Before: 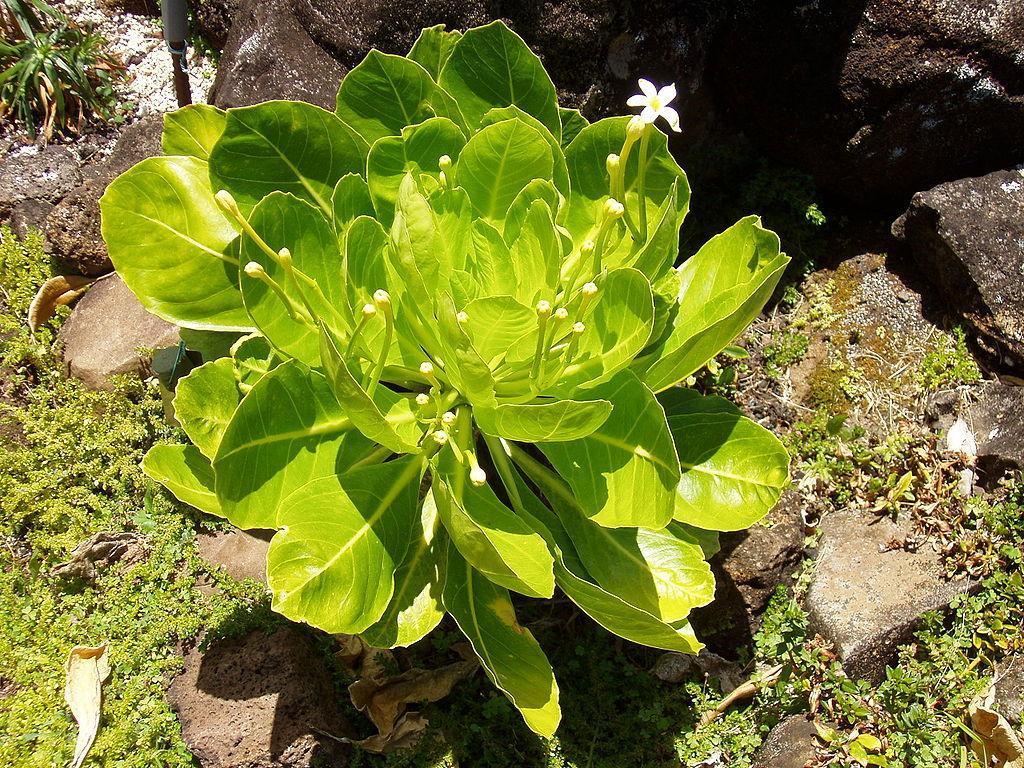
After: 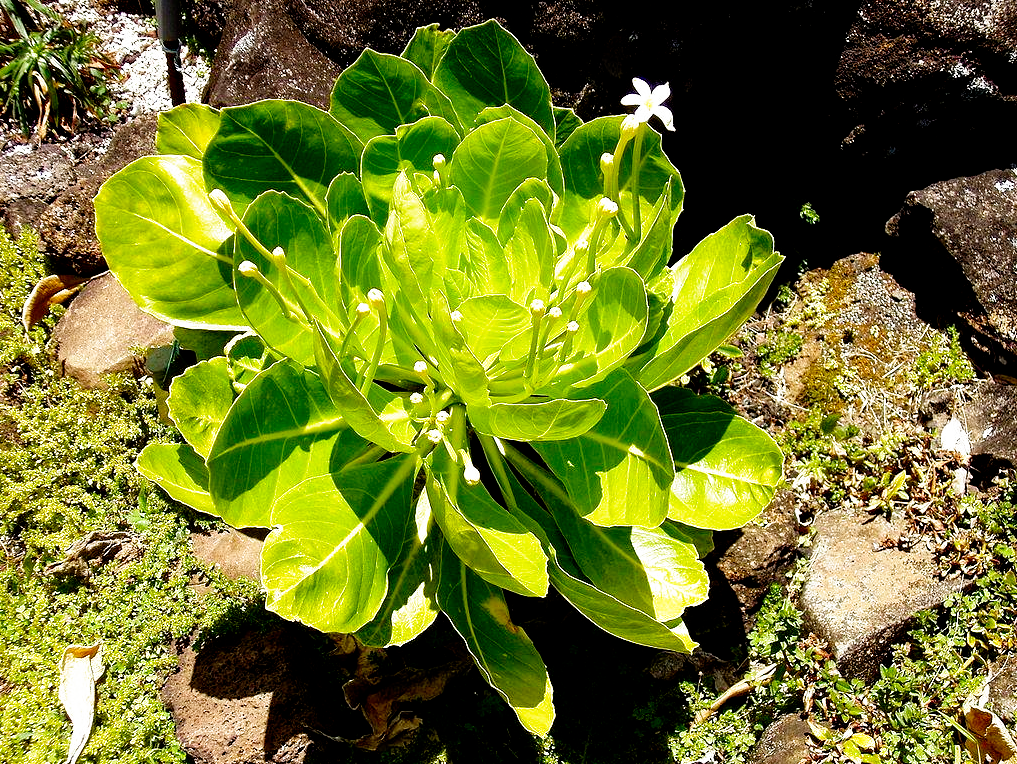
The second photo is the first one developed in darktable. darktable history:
filmic rgb: black relative exposure -5.5 EV, white relative exposure 2.5 EV, threshold 3 EV, target black luminance 0%, hardness 4.51, latitude 67.35%, contrast 1.453, shadows ↔ highlights balance -3.52%, preserve chrominance no, color science v4 (2020), contrast in shadows soft, enable highlight reconstruction true
crop and rotate: left 0.614%, top 0.179%, bottom 0.309%
